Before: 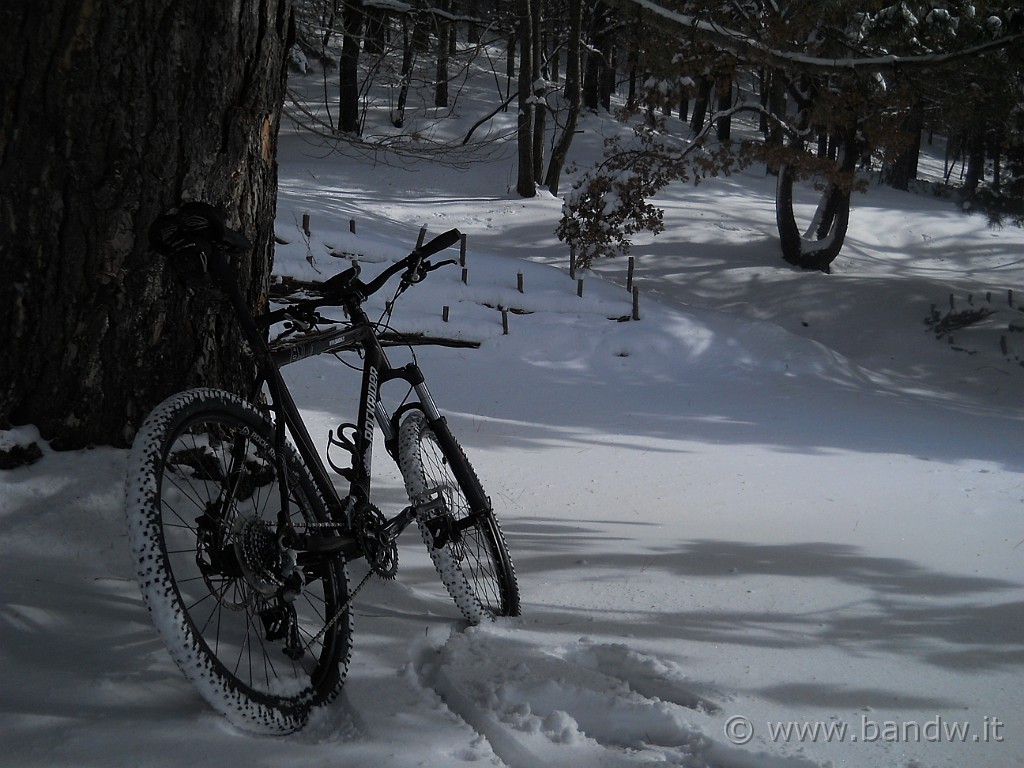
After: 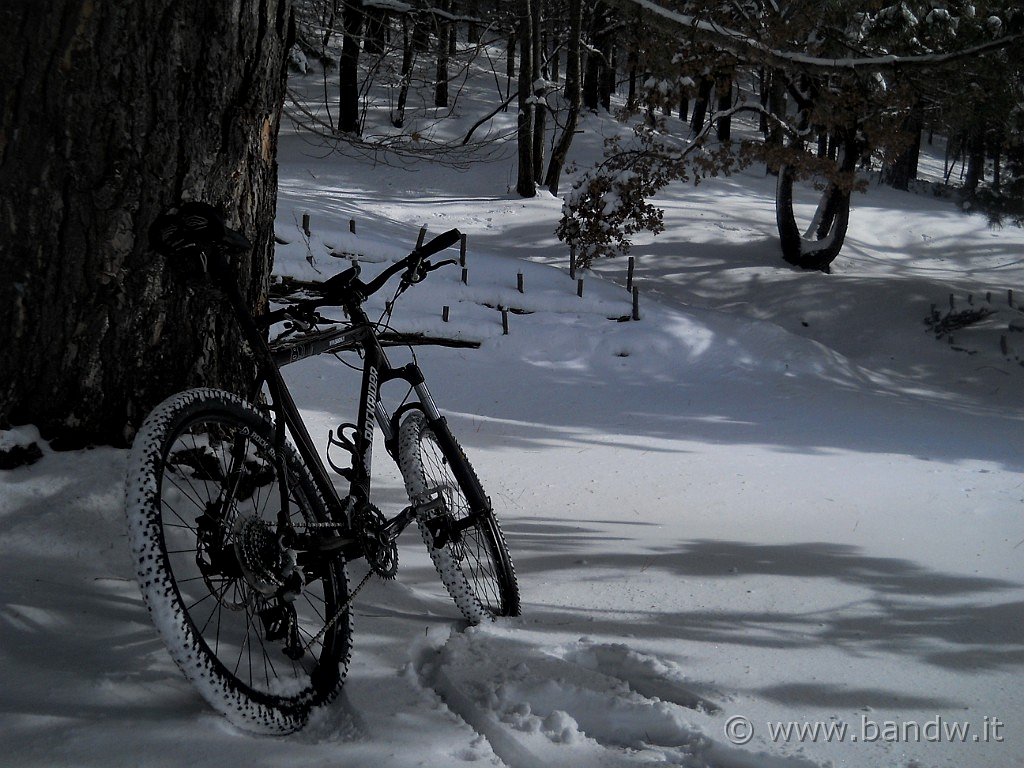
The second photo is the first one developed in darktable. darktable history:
local contrast: mode bilateral grid, contrast 19, coarseness 51, detail 148%, midtone range 0.2
